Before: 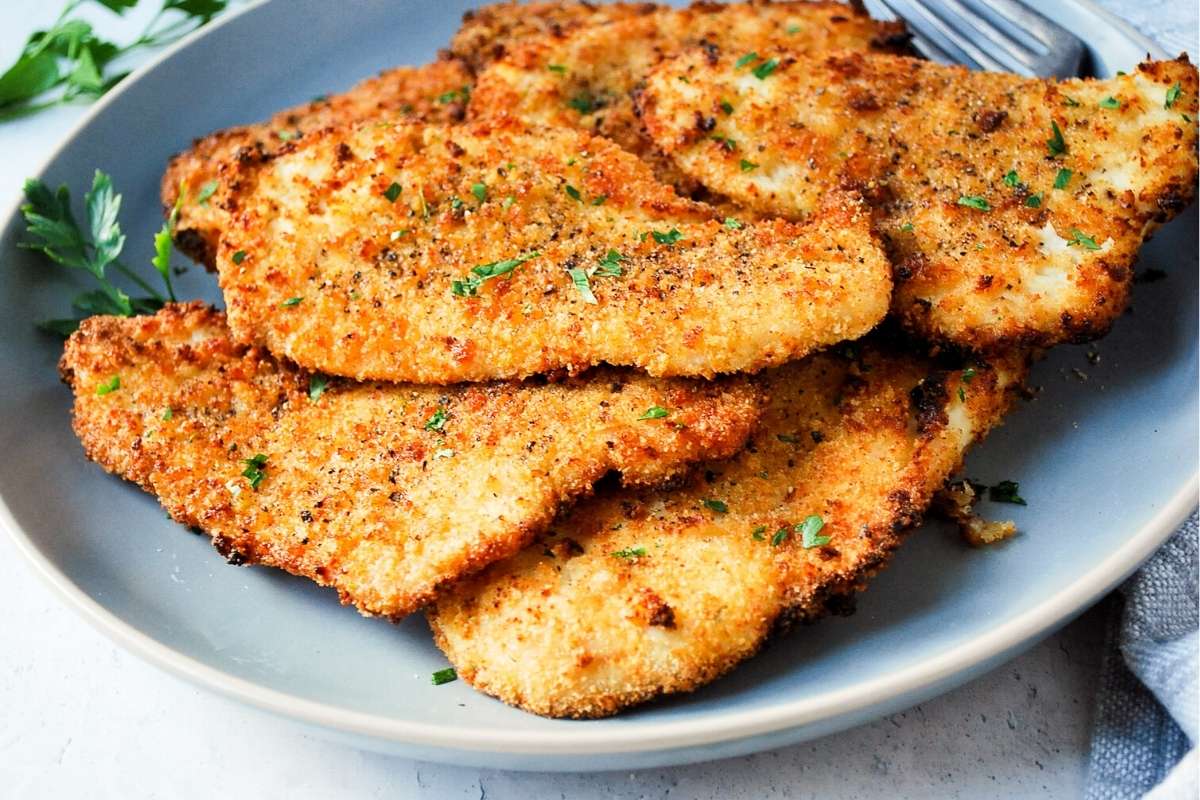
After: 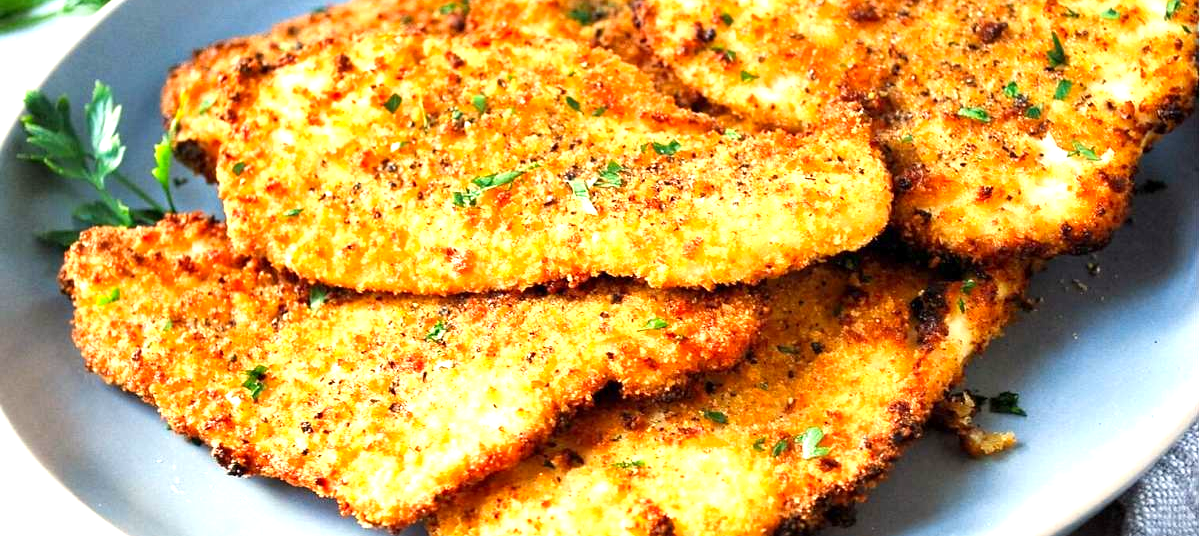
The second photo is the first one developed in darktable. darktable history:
exposure: exposure 0.942 EV, compensate highlight preservation false
color correction: highlights a* 0.873, highlights b* 2.76, saturation 1.07
crop: top 11.182%, bottom 21.738%
